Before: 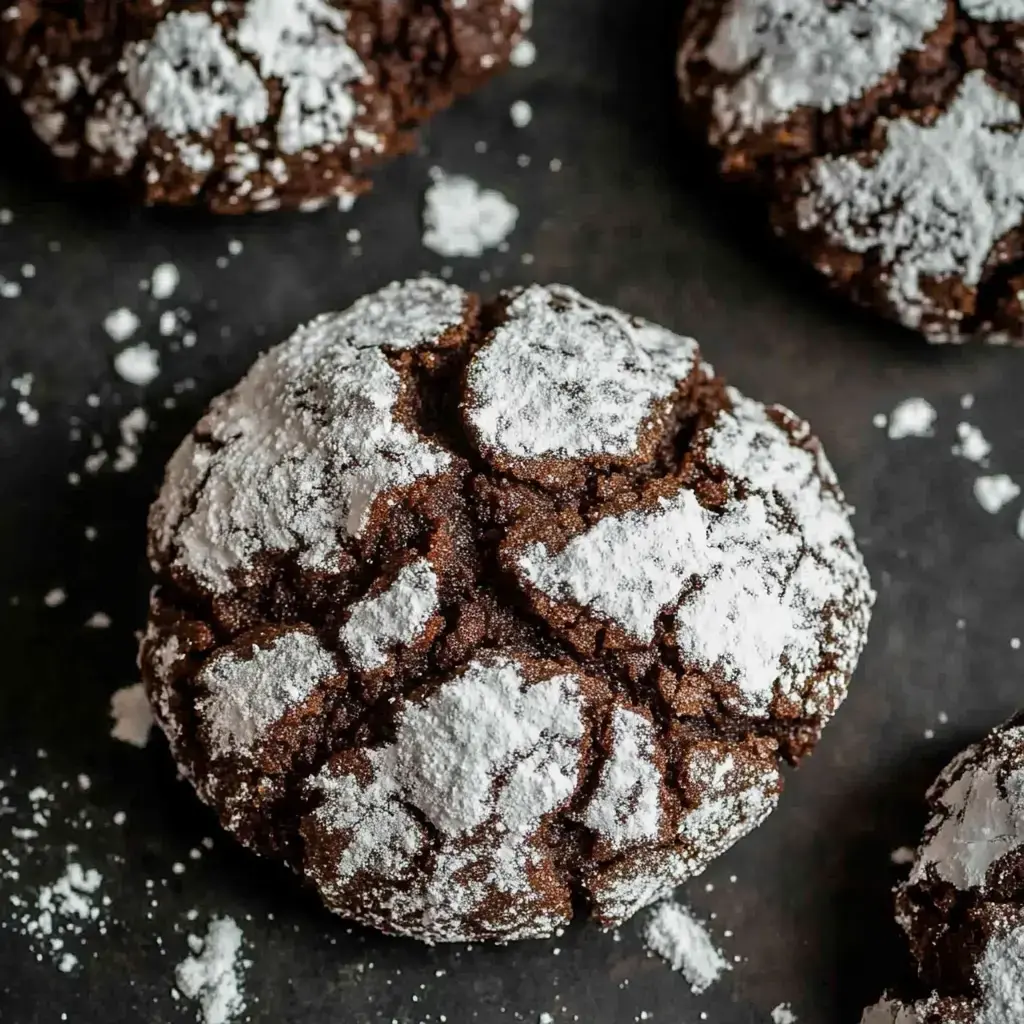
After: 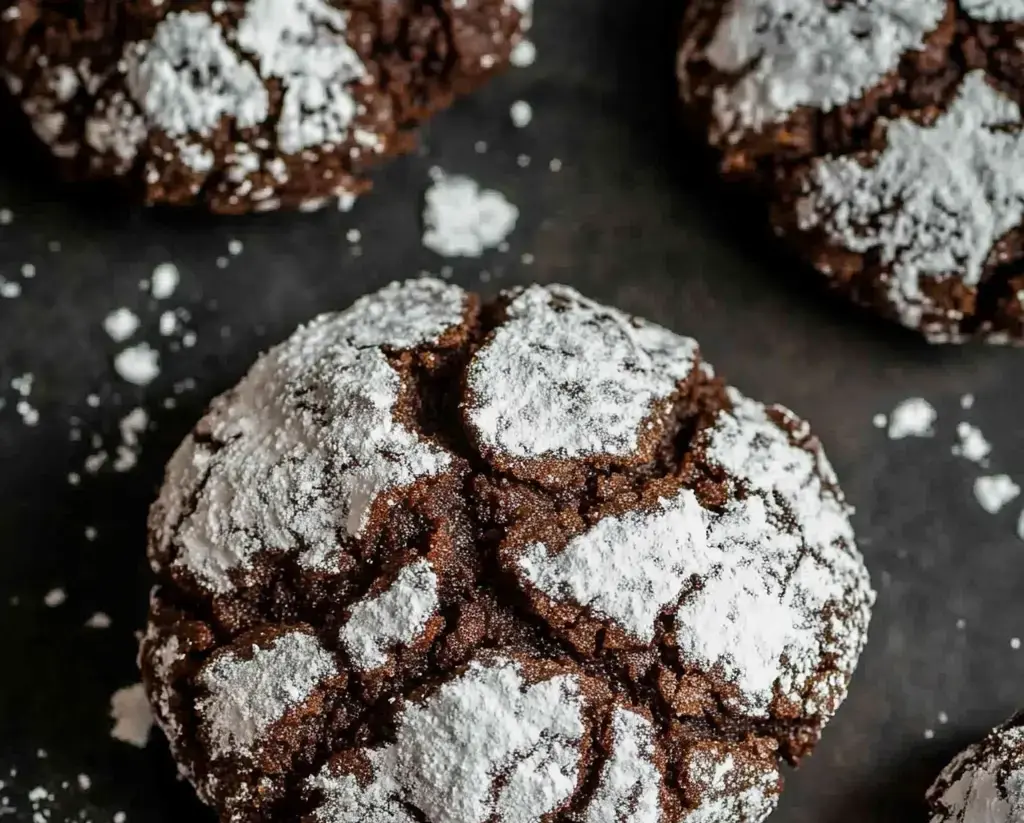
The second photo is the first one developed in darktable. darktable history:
crop: bottom 19.577%
